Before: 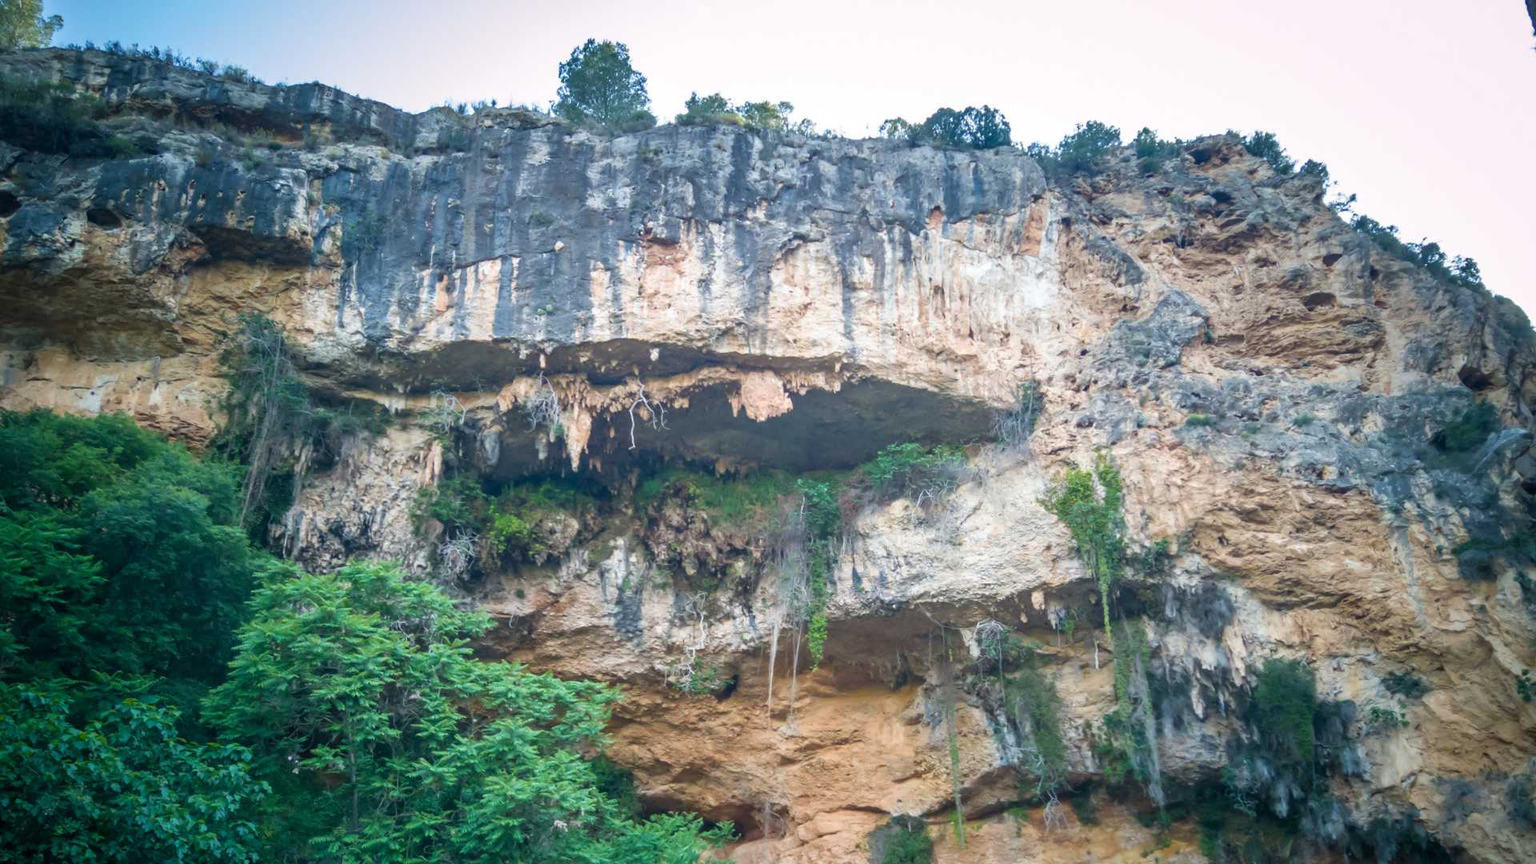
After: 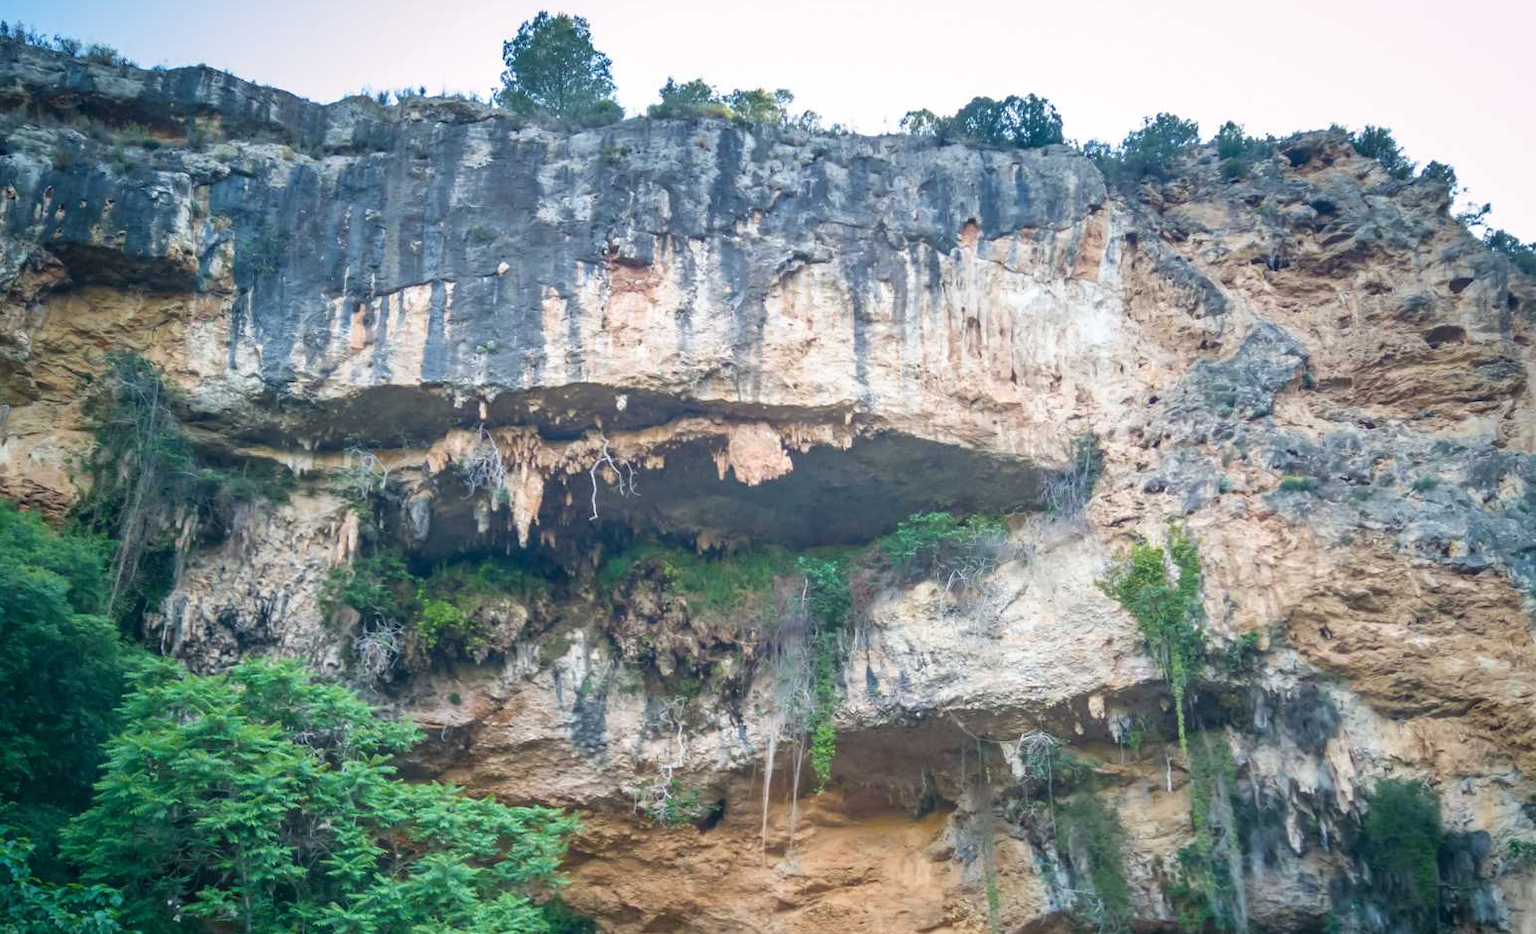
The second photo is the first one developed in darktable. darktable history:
crop: left 9.974%, top 3.491%, right 9.252%, bottom 9.13%
